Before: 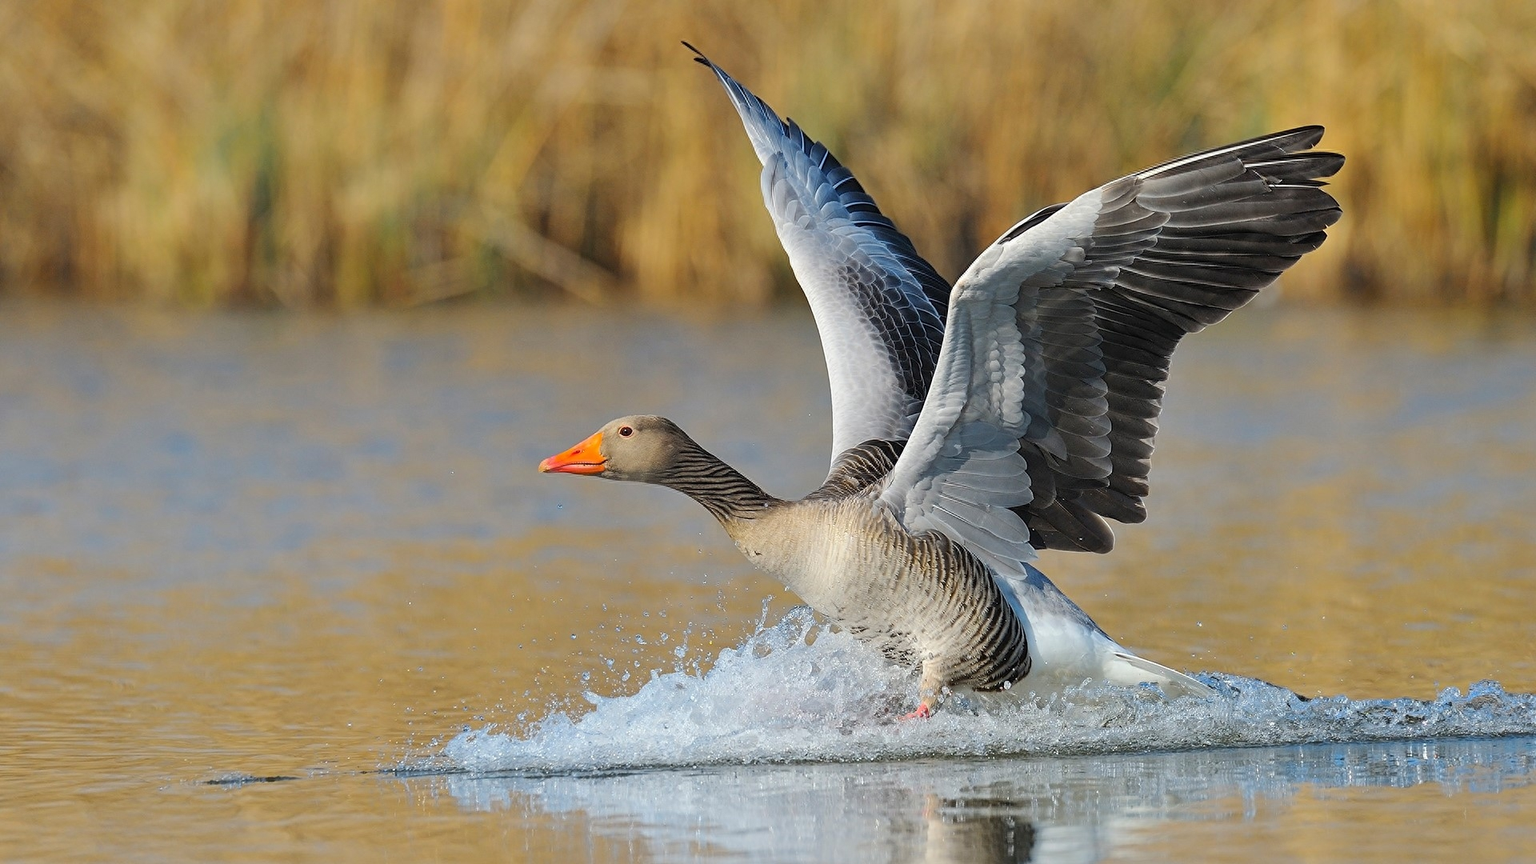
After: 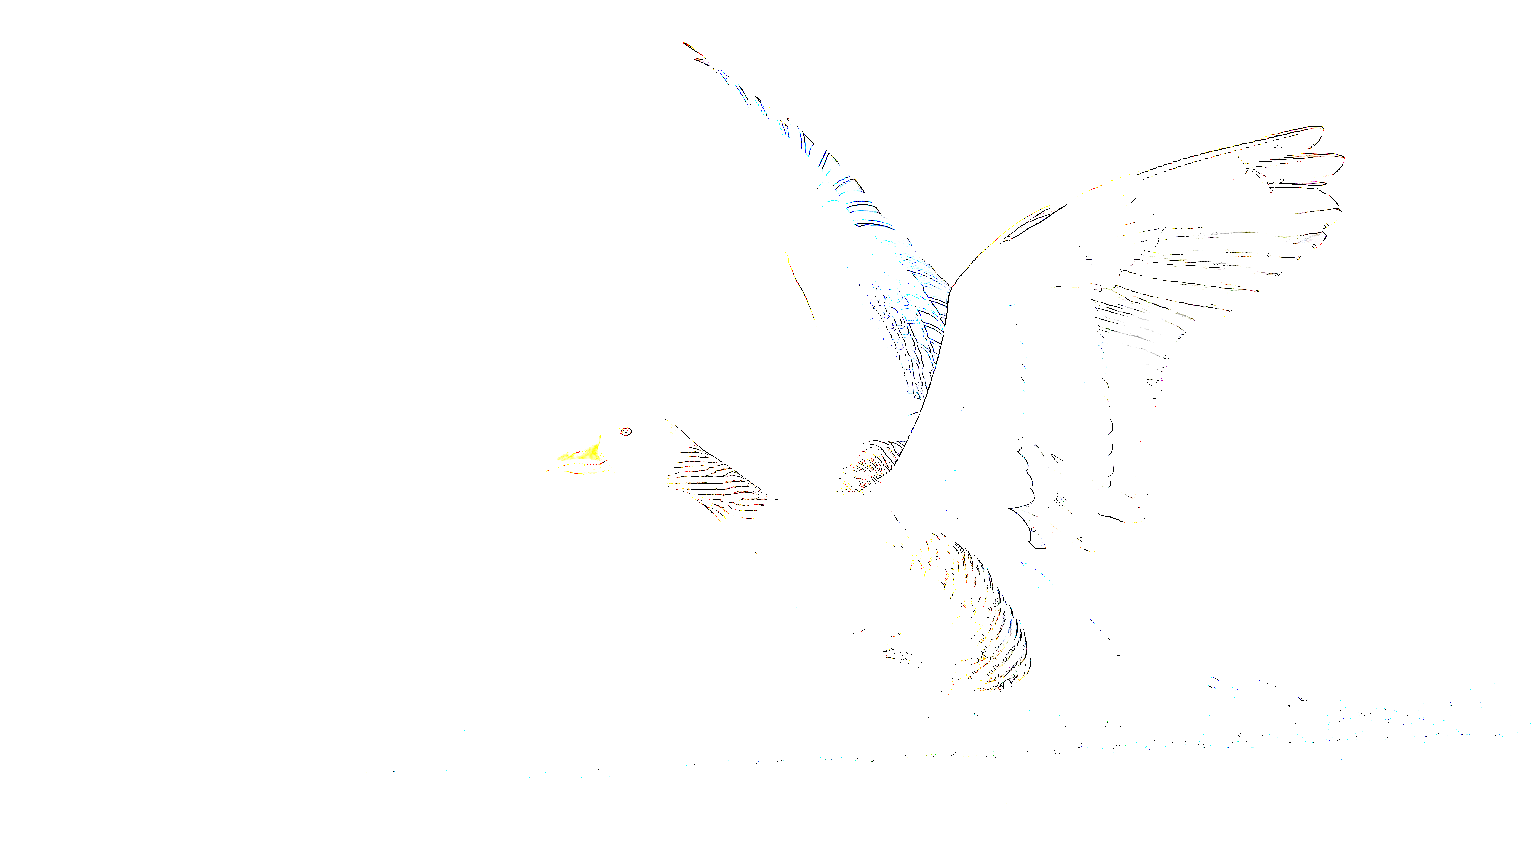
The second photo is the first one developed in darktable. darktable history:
exposure: exposure 8 EV, compensate highlight preservation false
white balance: emerald 1
